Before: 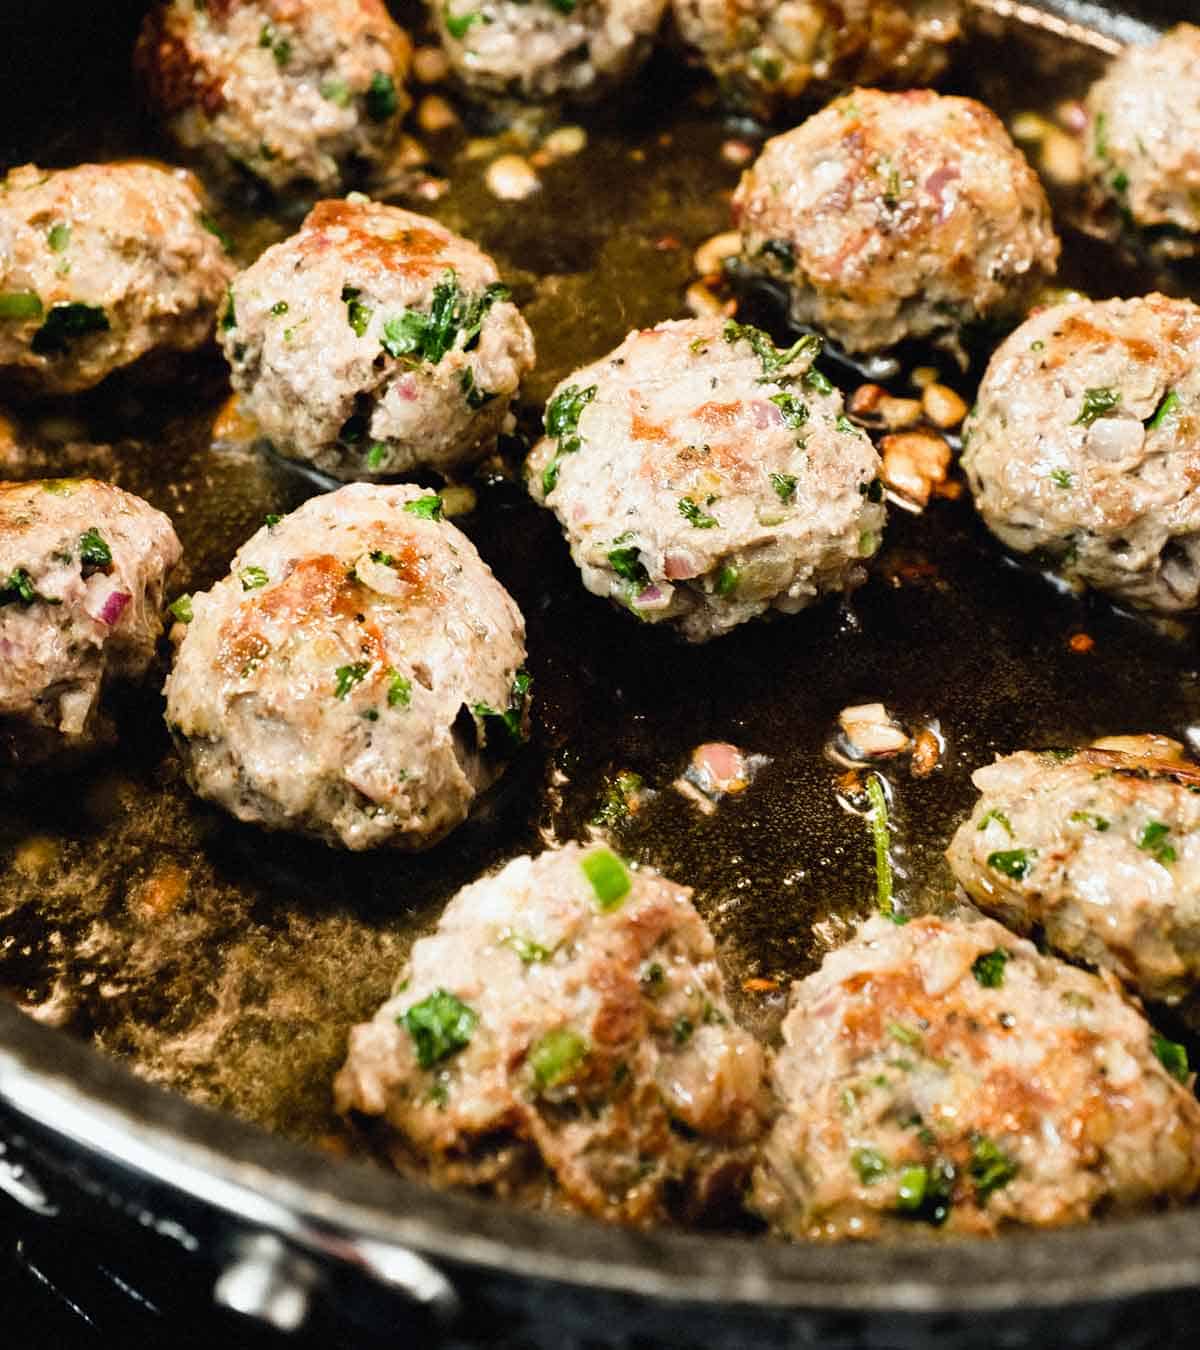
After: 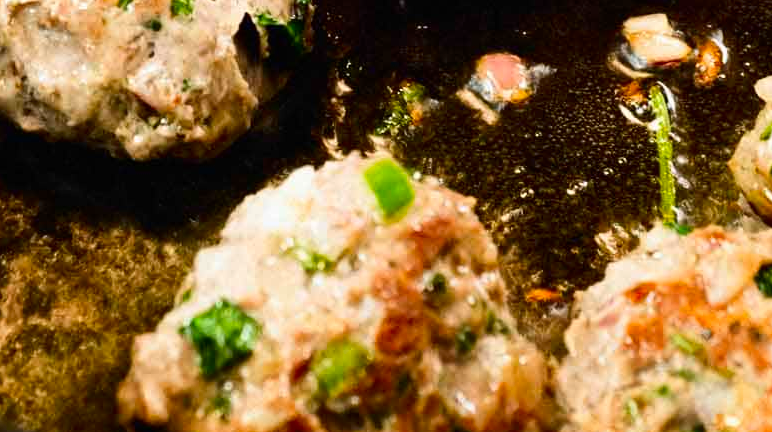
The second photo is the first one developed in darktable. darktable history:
contrast brightness saturation: contrast 0.13, brightness -0.05, saturation 0.16
color correction: saturation 1.11
crop: left 18.091%, top 51.13%, right 17.525%, bottom 16.85%
